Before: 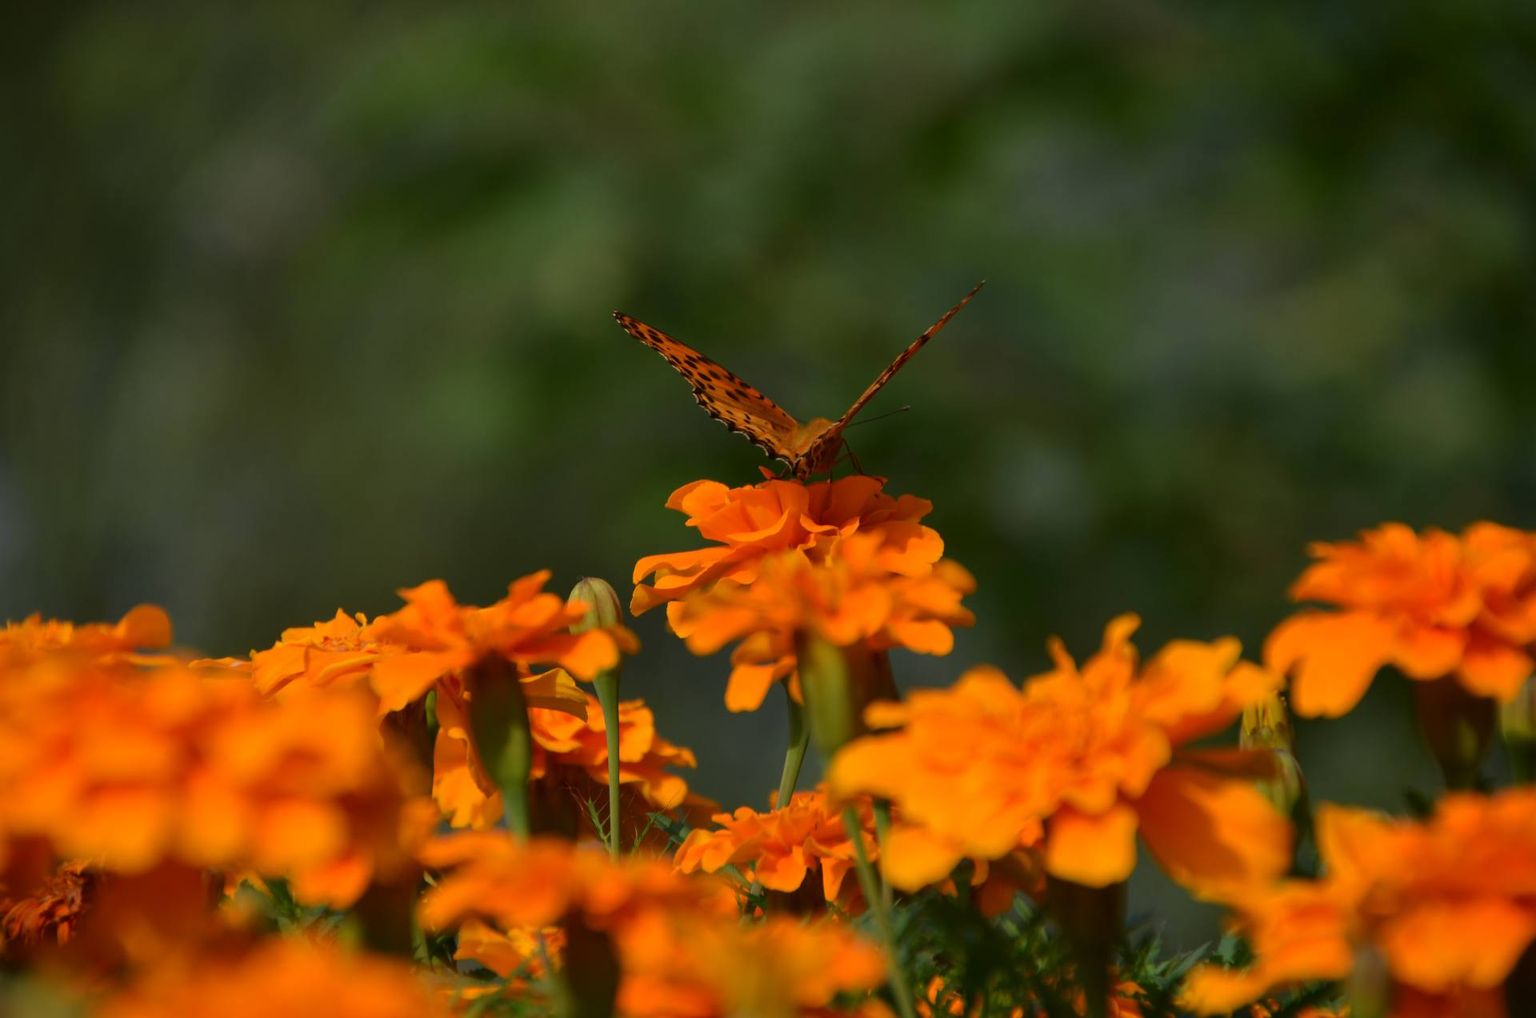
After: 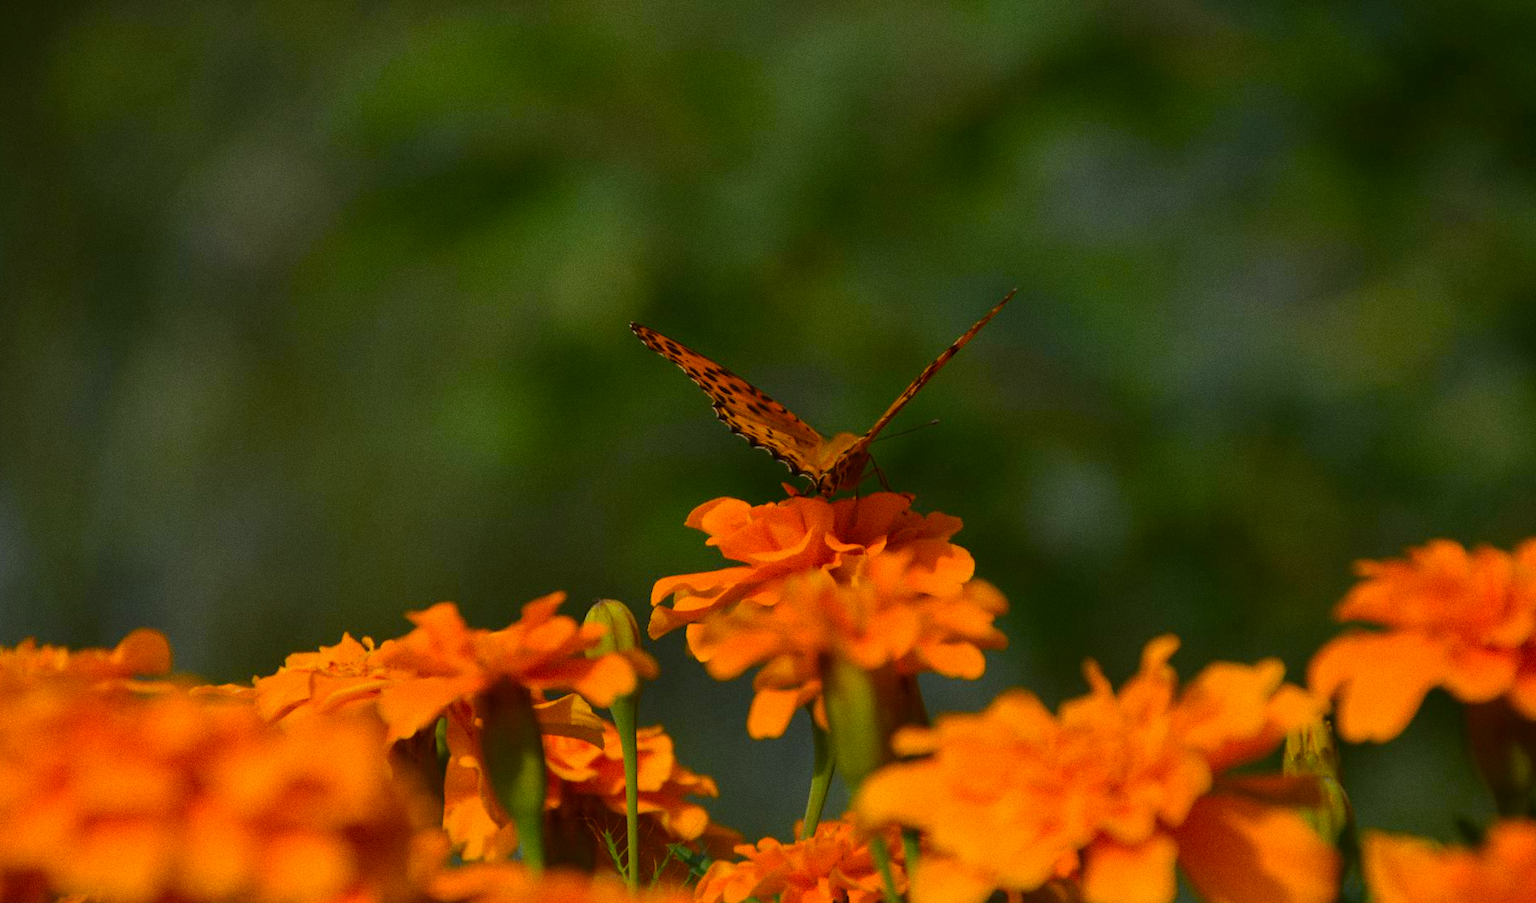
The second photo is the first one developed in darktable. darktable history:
color balance rgb: perceptual saturation grading › global saturation 25%, global vibrance 20%
crop and rotate: angle 0.2°, left 0.275%, right 3.127%, bottom 14.18%
grain: on, module defaults
